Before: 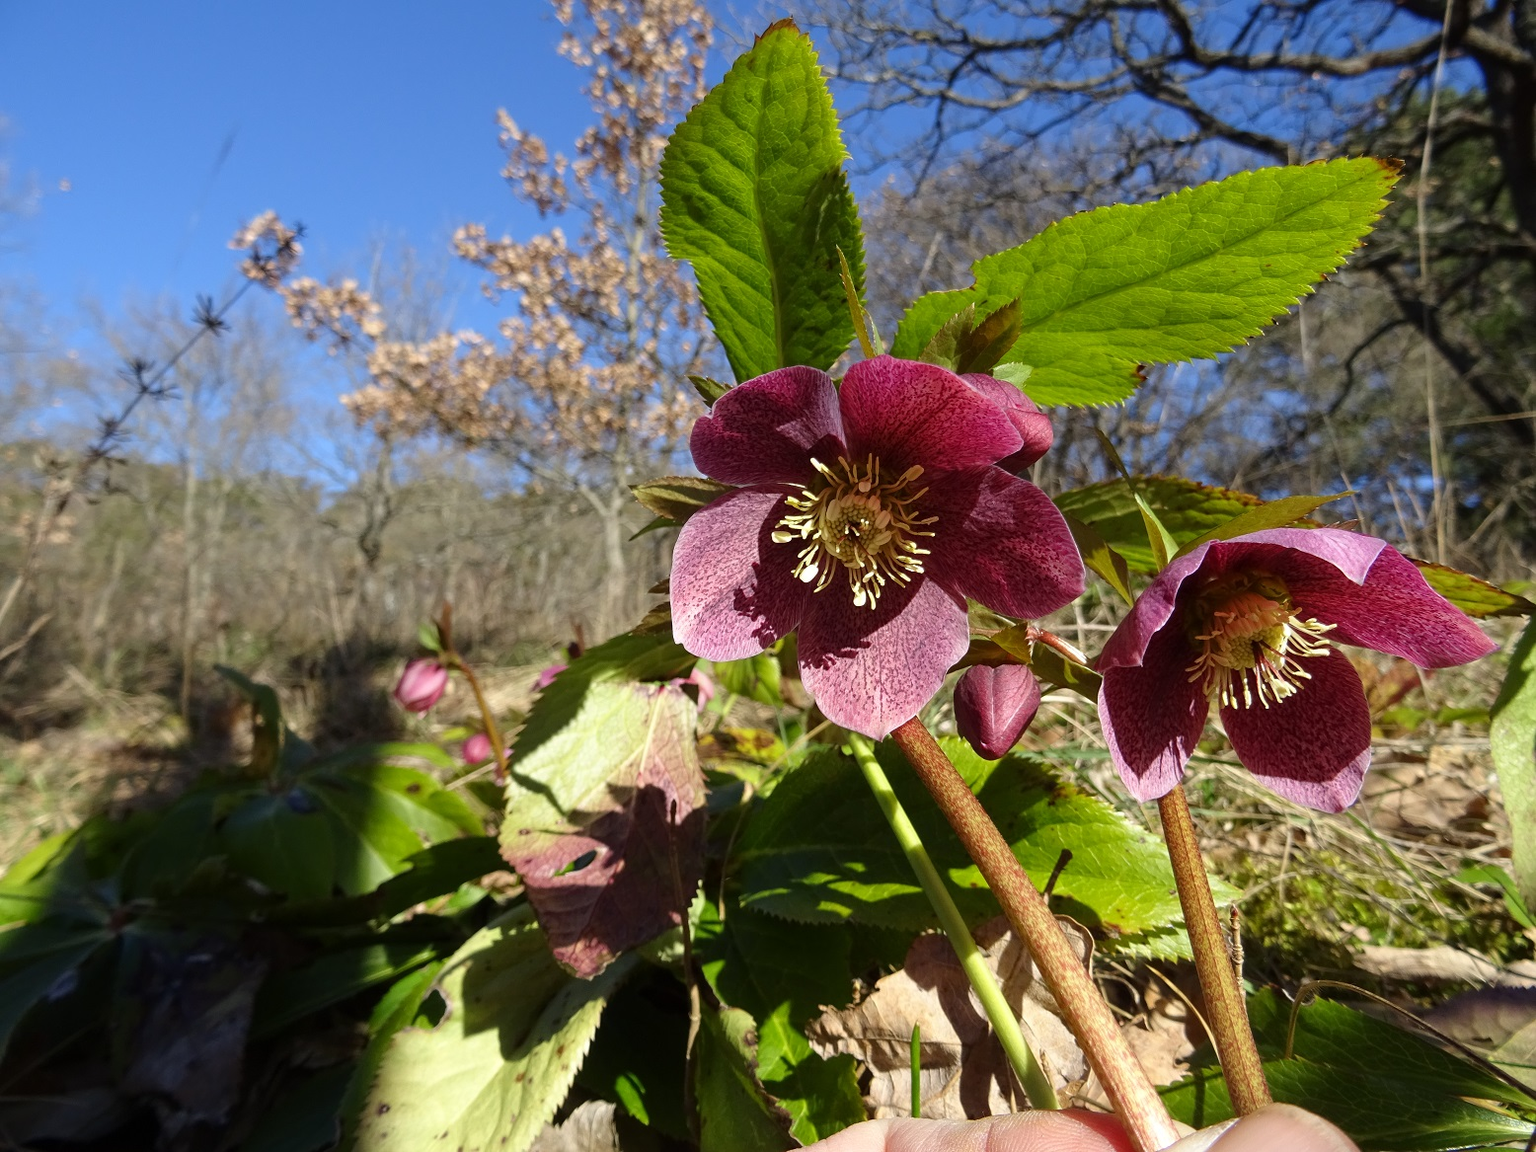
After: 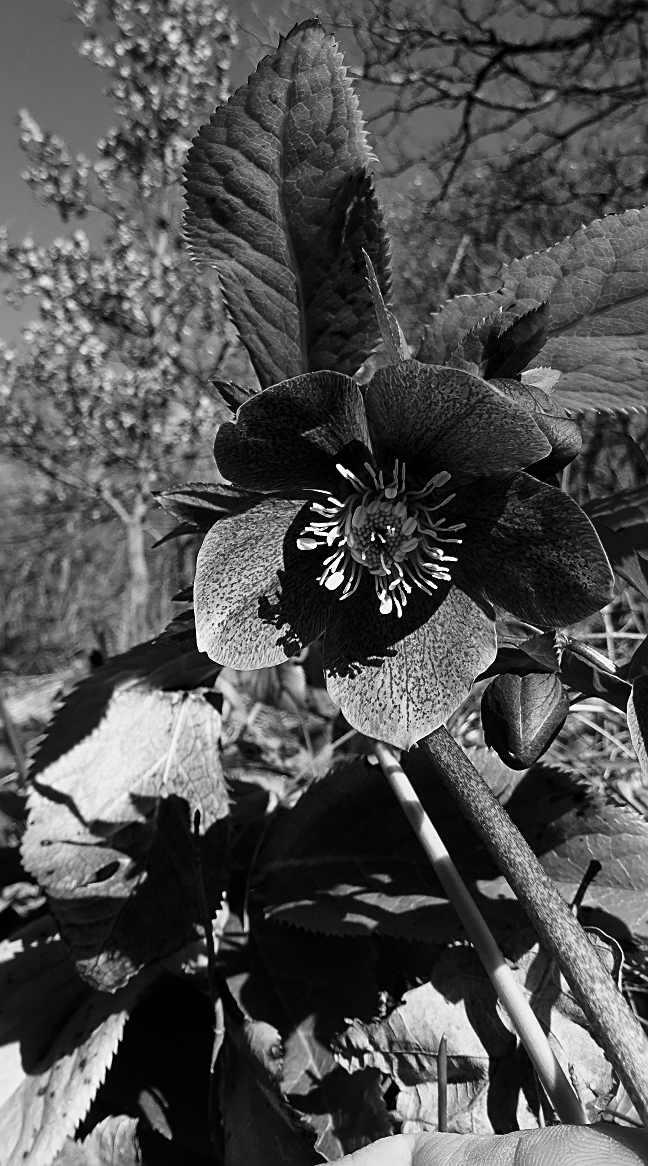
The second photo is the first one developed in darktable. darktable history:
crop: left 31.229%, right 27.105%
lowpass: radius 0.1, contrast 0.85, saturation 1.1, unbound 0
sharpen: on, module defaults
contrast brightness saturation: contrast 0.24, brightness -0.24, saturation 0.14
local contrast: mode bilateral grid, contrast 20, coarseness 50, detail 130%, midtone range 0.2
monochrome: on, module defaults
exposure: exposure 0.02 EV, compensate highlight preservation false
color correction: saturation 0.99
